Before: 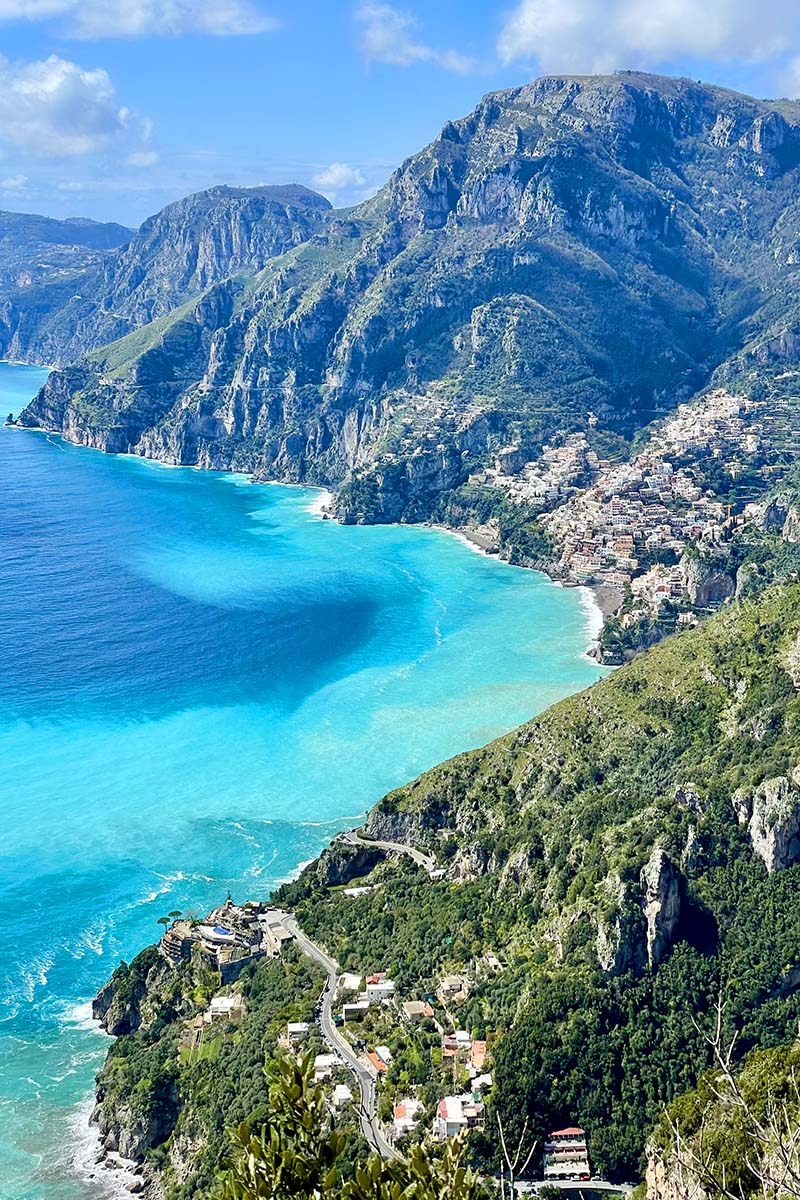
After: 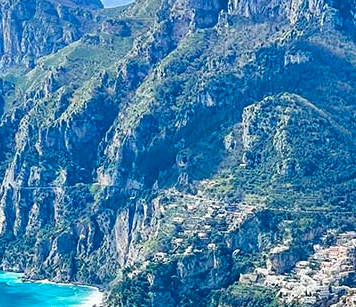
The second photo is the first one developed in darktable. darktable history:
shadows and highlights: white point adjustment 0.061, soften with gaussian
crop: left 28.642%, top 16.829%, right 26.743%, bottom 57.579%
